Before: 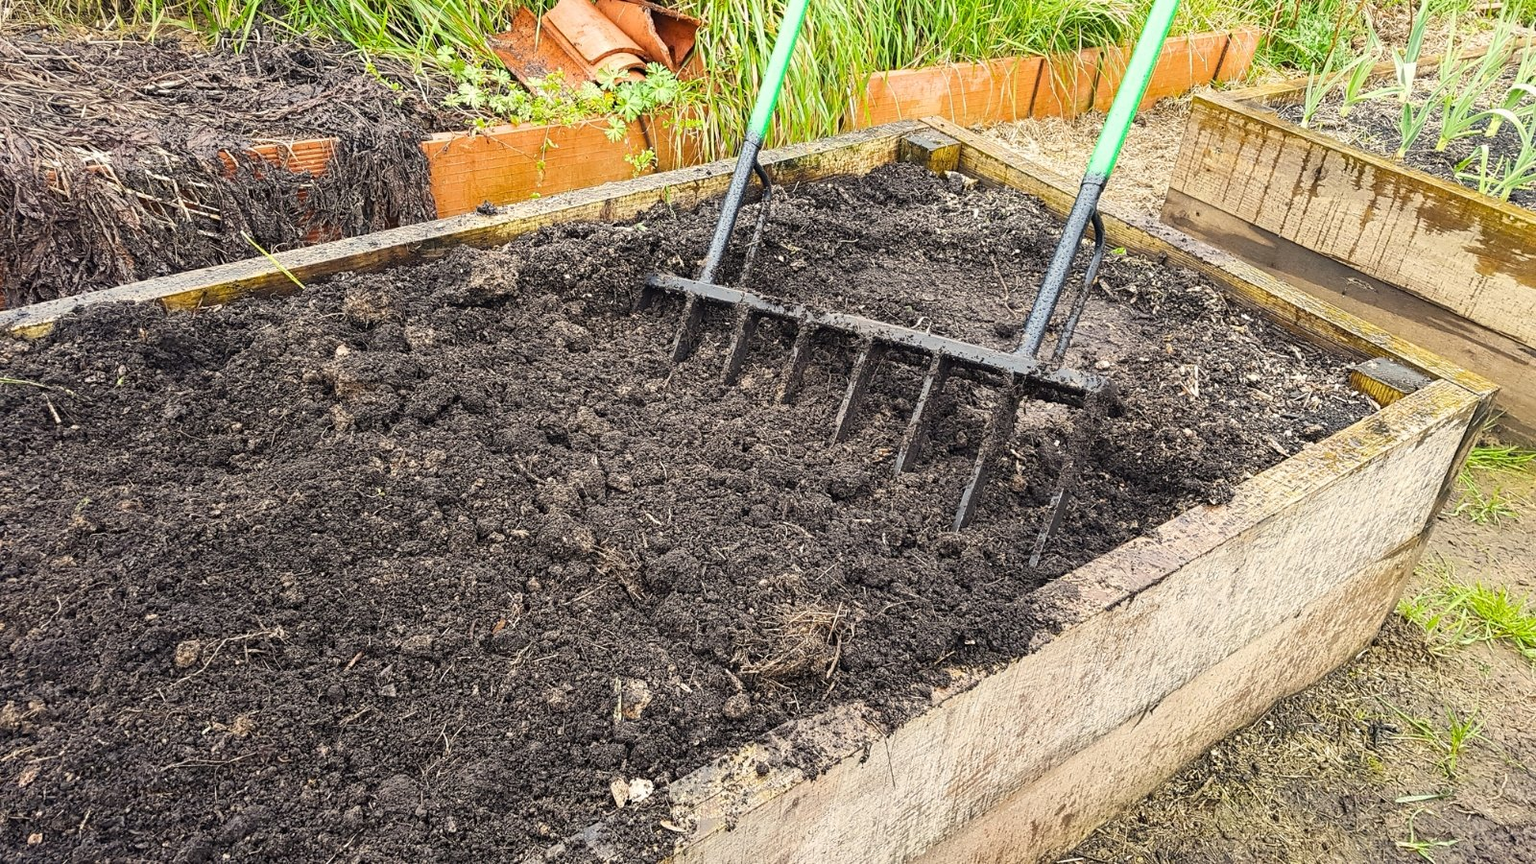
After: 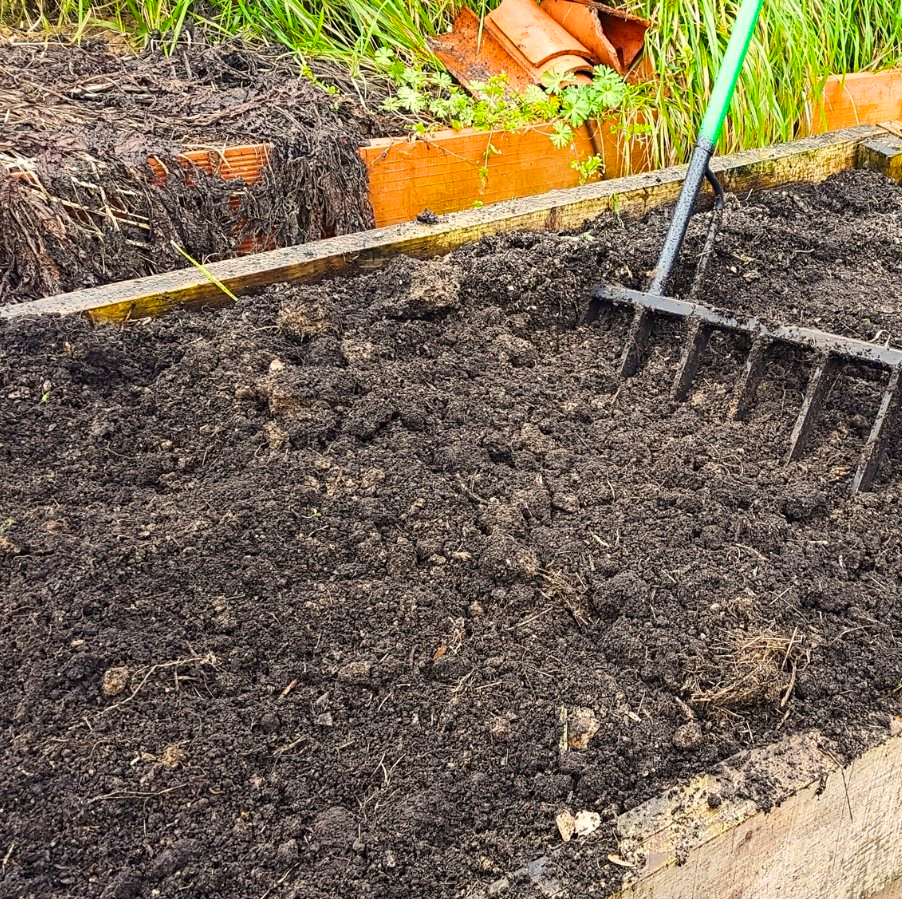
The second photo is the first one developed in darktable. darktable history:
contrast brightness saturation: contrast 0.095, saturation 0.266
crop: left 5.036%, right 38.557%
haze removal: compatibility mode true, adaptive false
